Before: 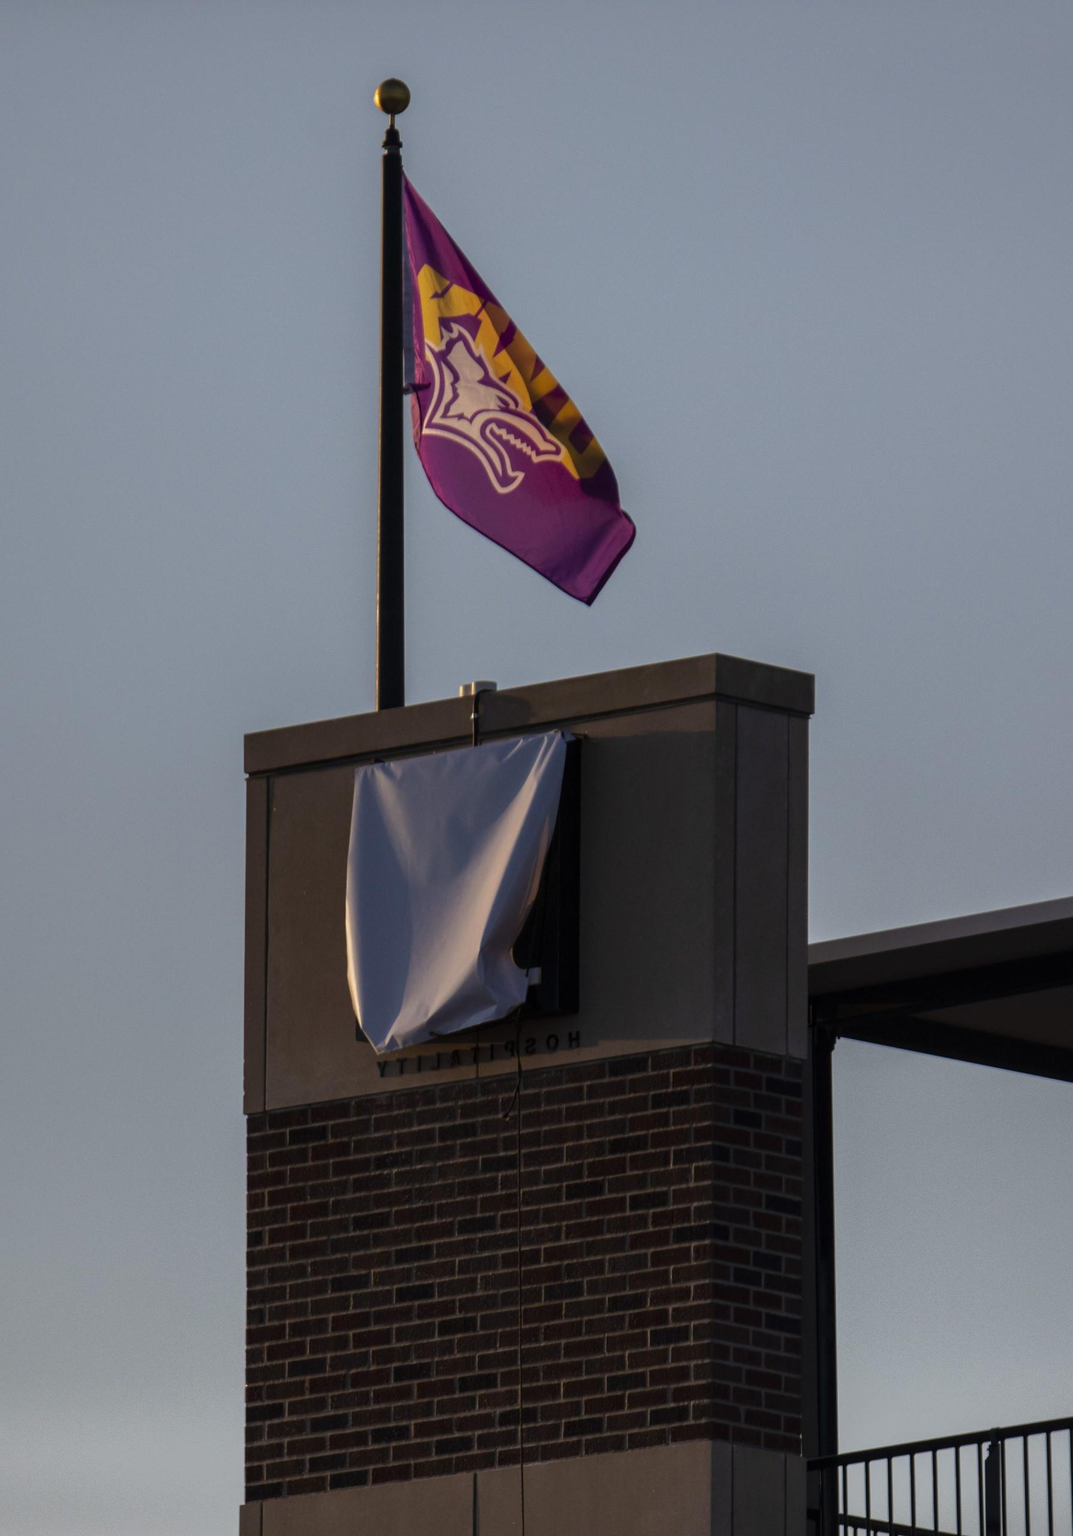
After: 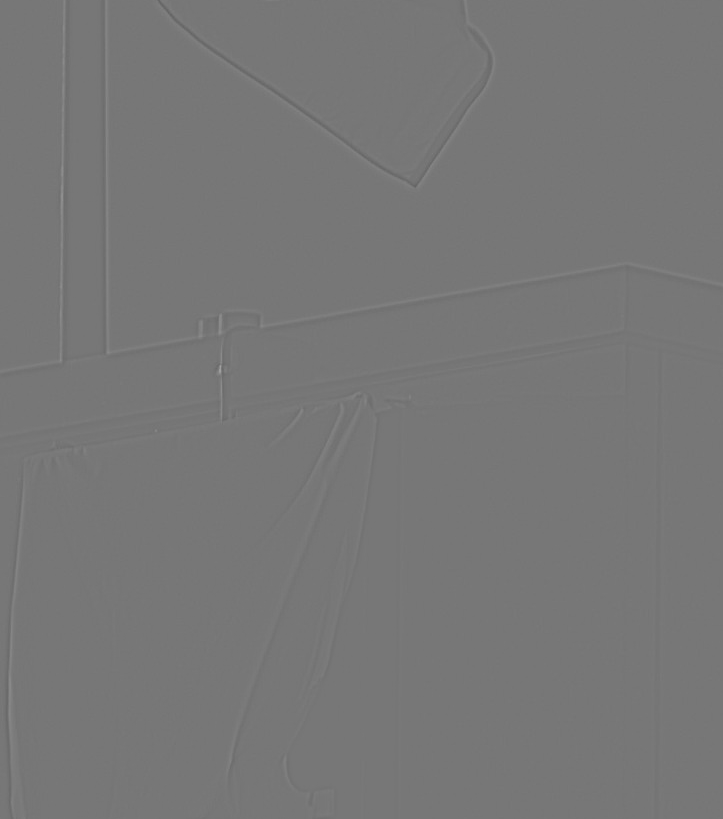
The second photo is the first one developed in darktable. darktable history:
crop: left 31.751%, top 32.172%, right 27.8%, bottom 35.83%
graduated density: rotation -180°, offset 27.42
highpass: sharpness 9.84%, contrast boost 9.94%
